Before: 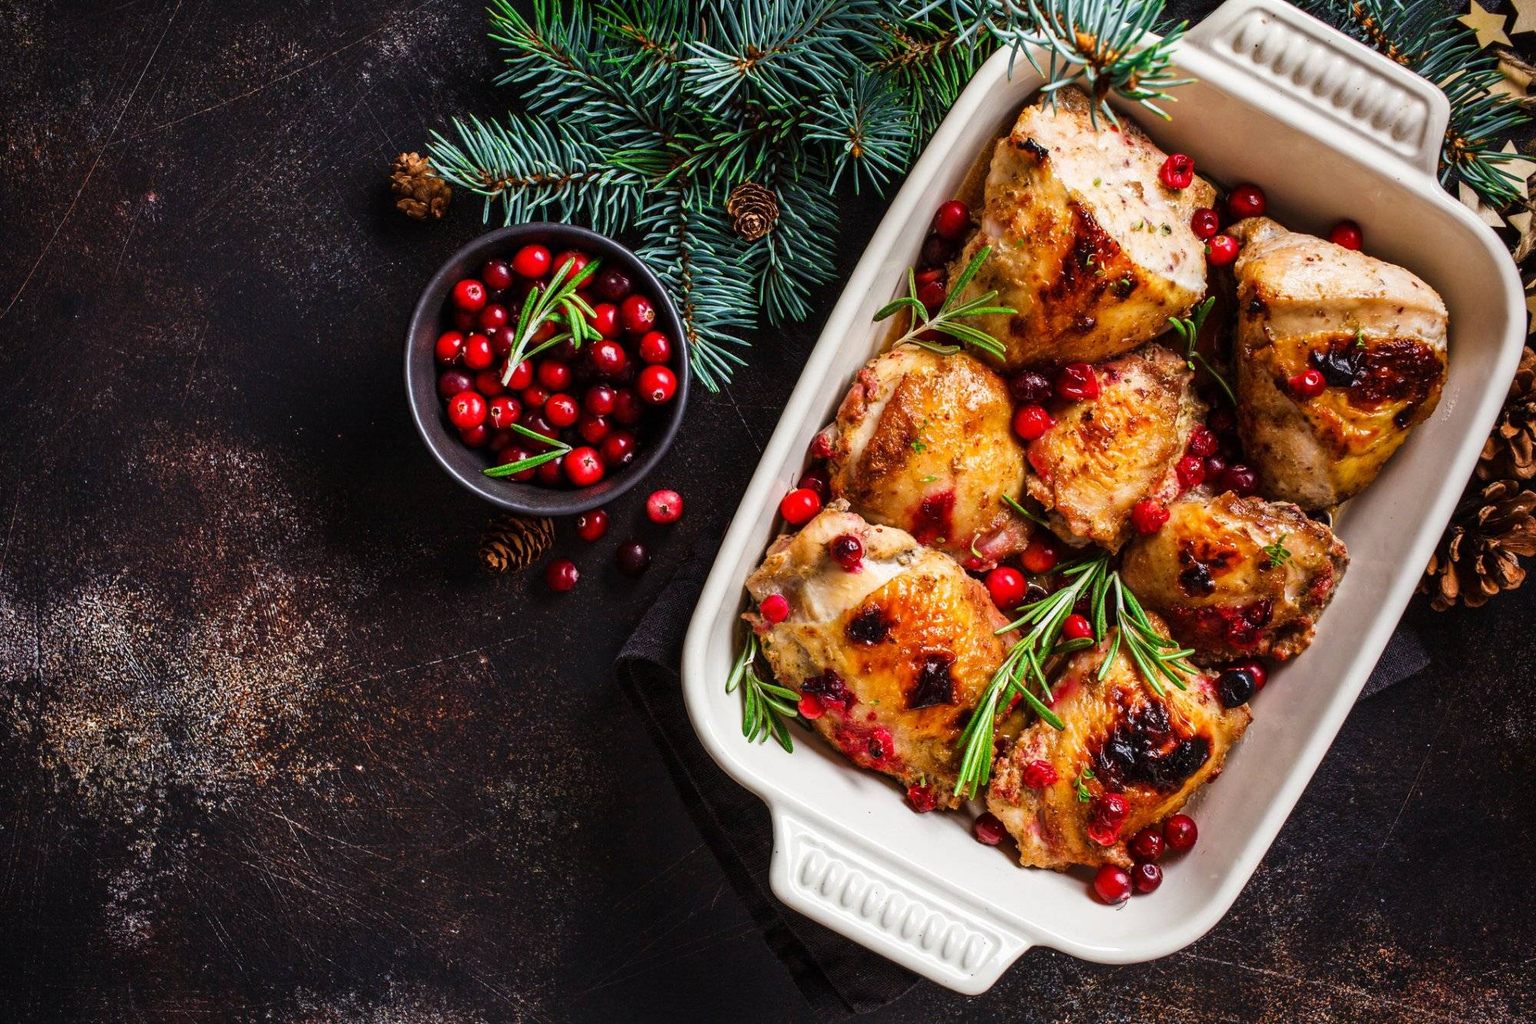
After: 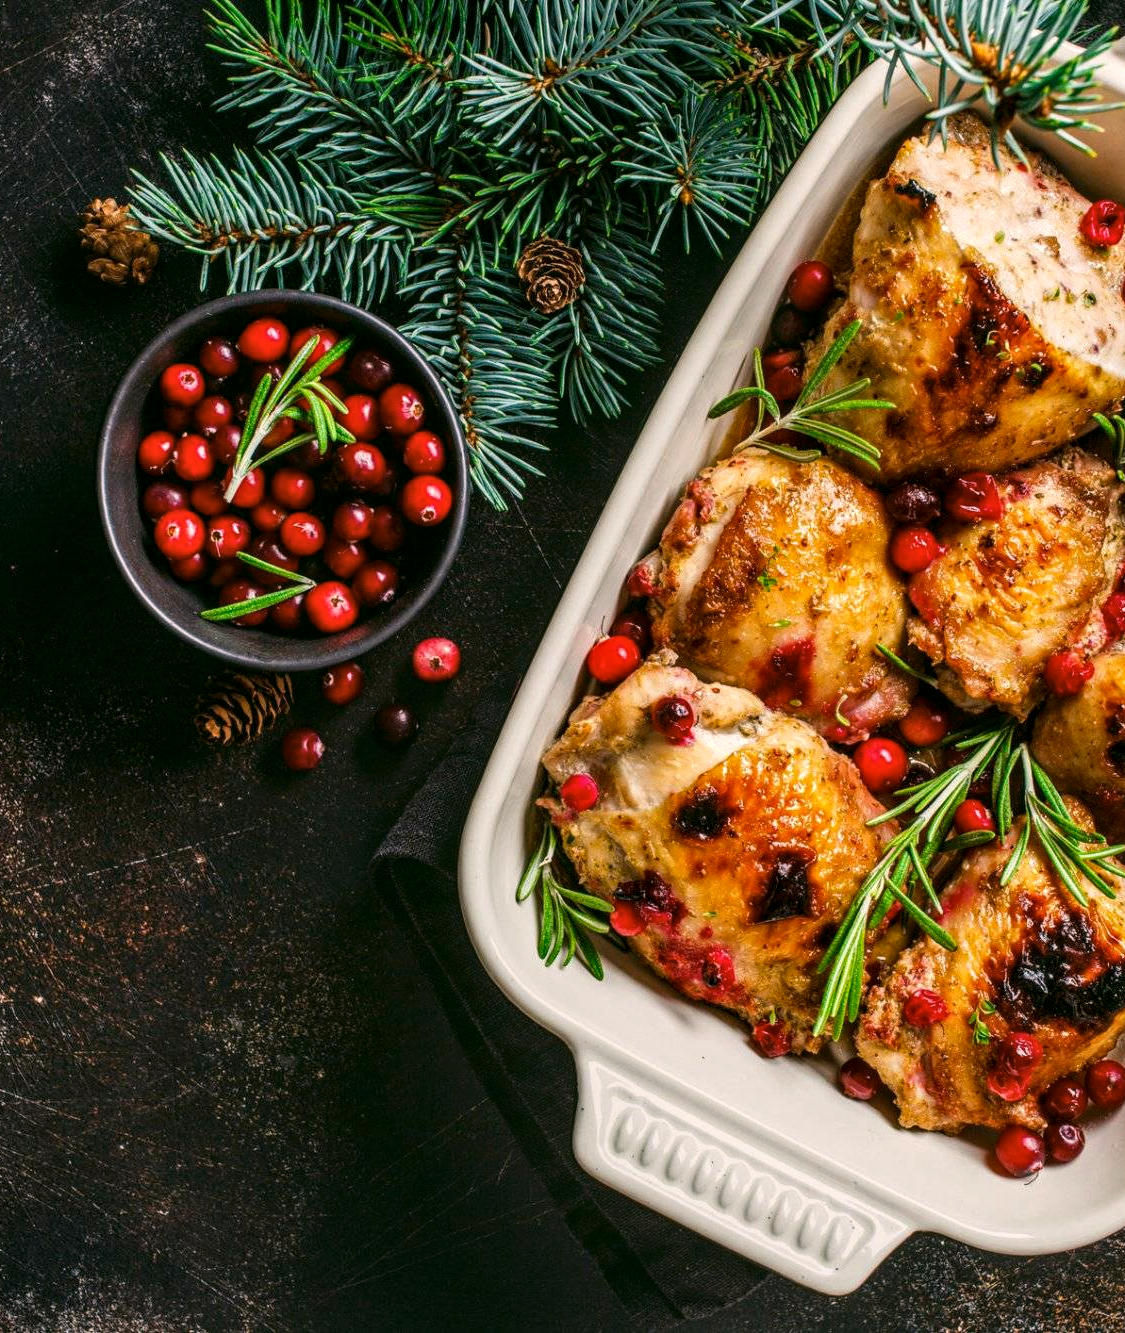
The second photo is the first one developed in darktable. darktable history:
color correction: highlights a* 4.02, highlights b* 4.98, shadows a* -7.55, shadows b* 4.98
local contrast: on, module defaults
crop: left 21.496%, right 22.254%
color balance rgb: on, module defaults
